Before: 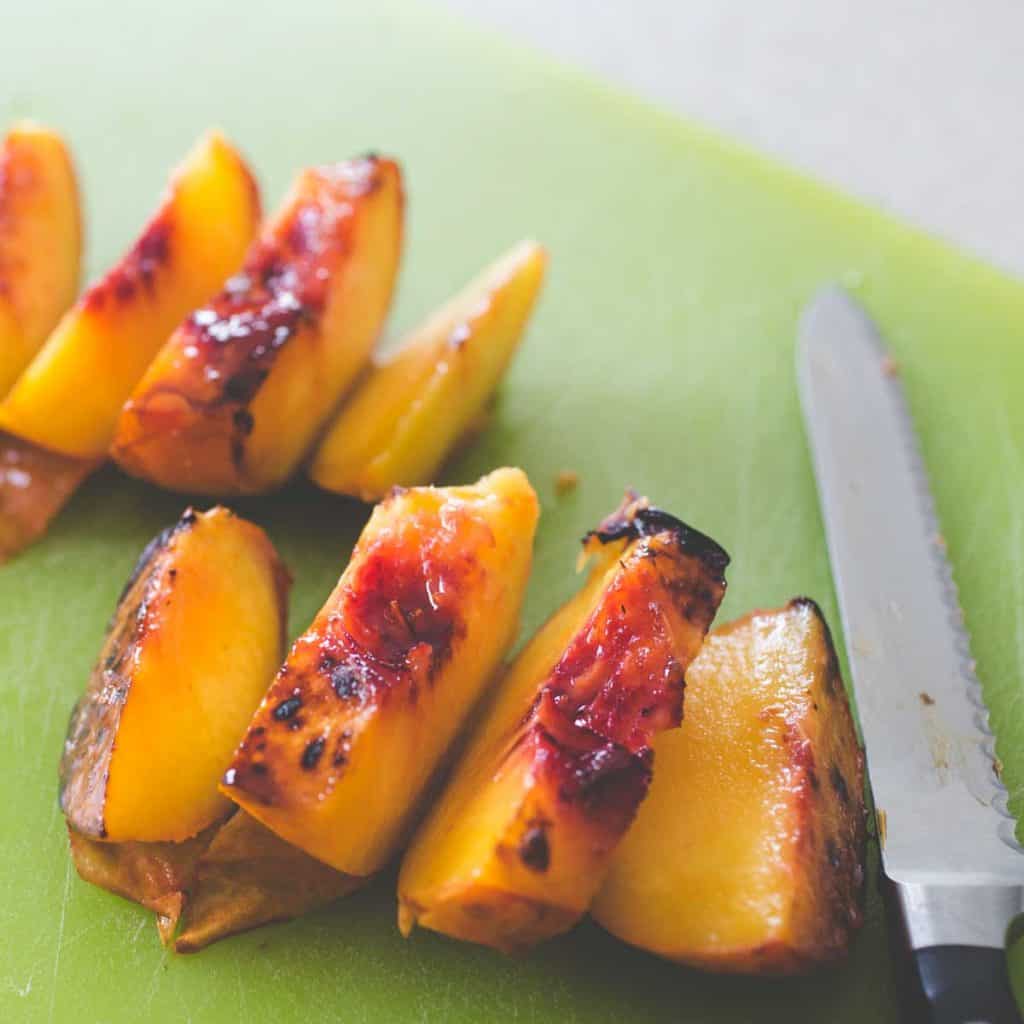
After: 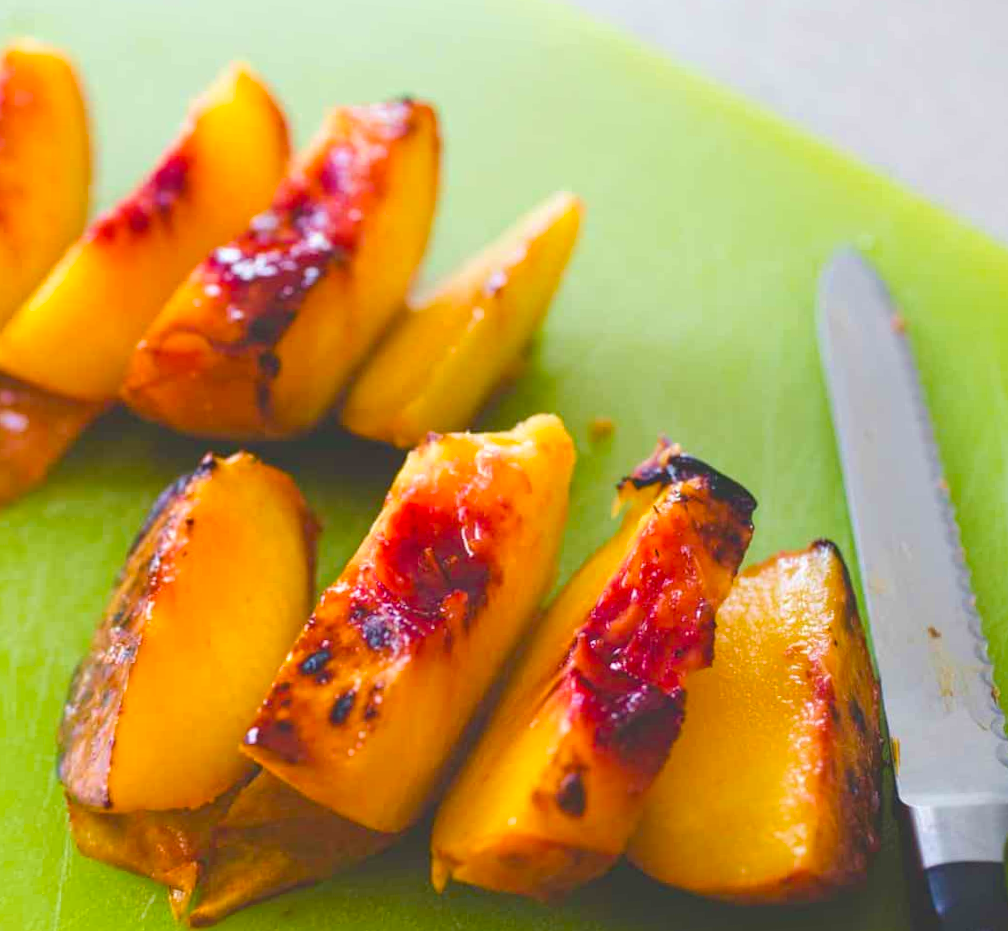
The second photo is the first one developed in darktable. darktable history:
rotate and perspective: rotation -0.013°, lens shift (vertical) -0.027, lens shift (horizontal) 0.178, crop left 0.016, crop right 0.989, crop top 0.082, crop bottom 0.918
velvia: strength 51%, mid-tones bias 0.51
